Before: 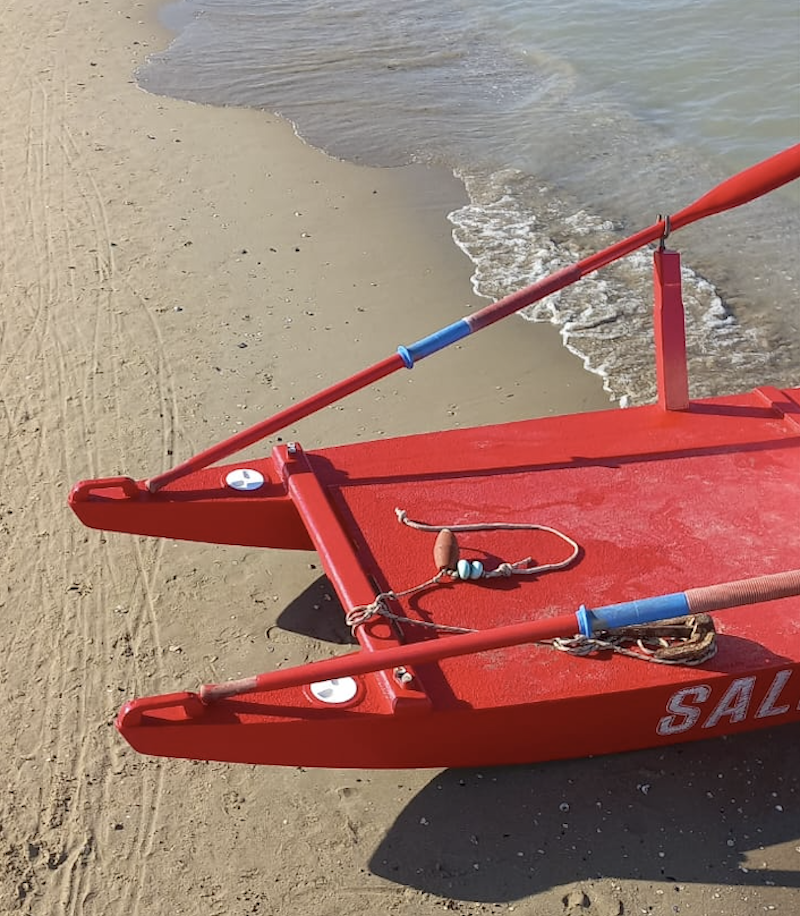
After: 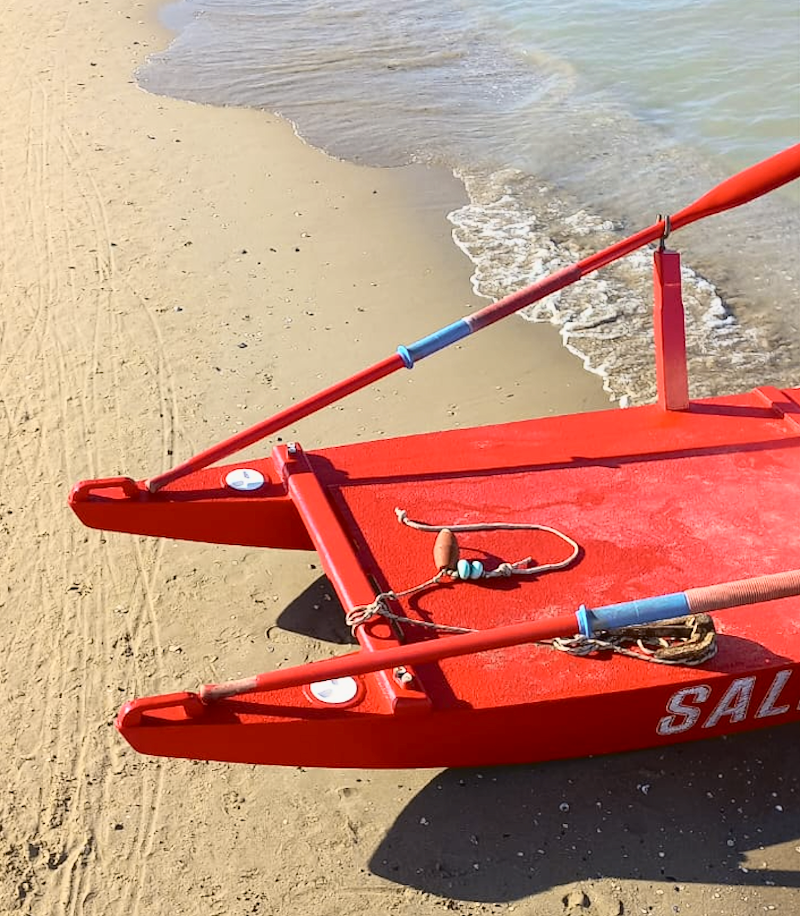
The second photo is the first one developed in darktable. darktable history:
tone curve: curves: ch0 [(0, 0.023) (0.113, 0.084) (0.285, 0.301) (0.673, 0.796) (0.845, 0.932) (0.994, 0.971)]; ch1 [(0, 0) (0.456, 0.437) (0.498, 0.5) (0.57, 0.559) (0.631, 0.639) (1, 1)]; ch2 [(0, 0) (0.417, 0.44) (0.46, 0.453) (0.502, 0.507) (0.55, 0.57) (0.67, 0.712) (1, 1)], color space Lab, independent channels, preserve colors none
